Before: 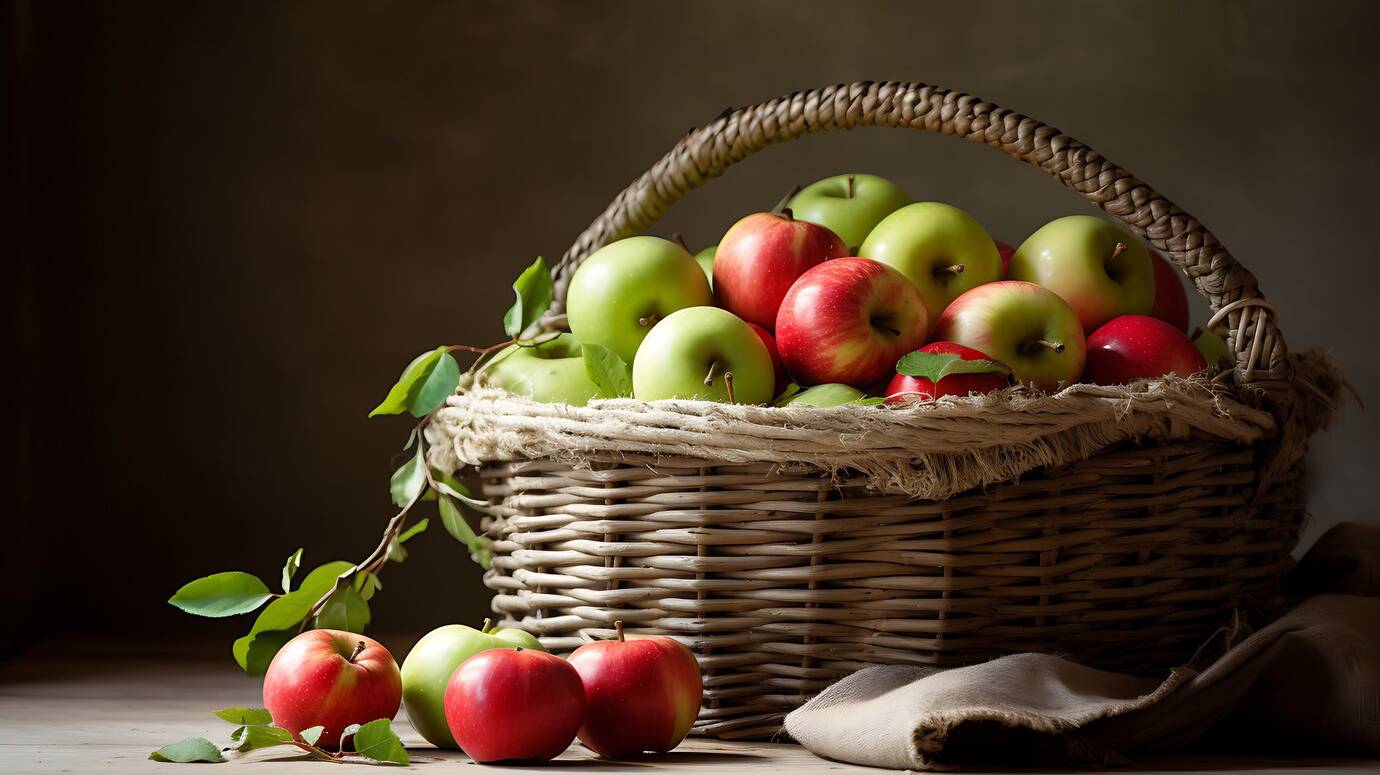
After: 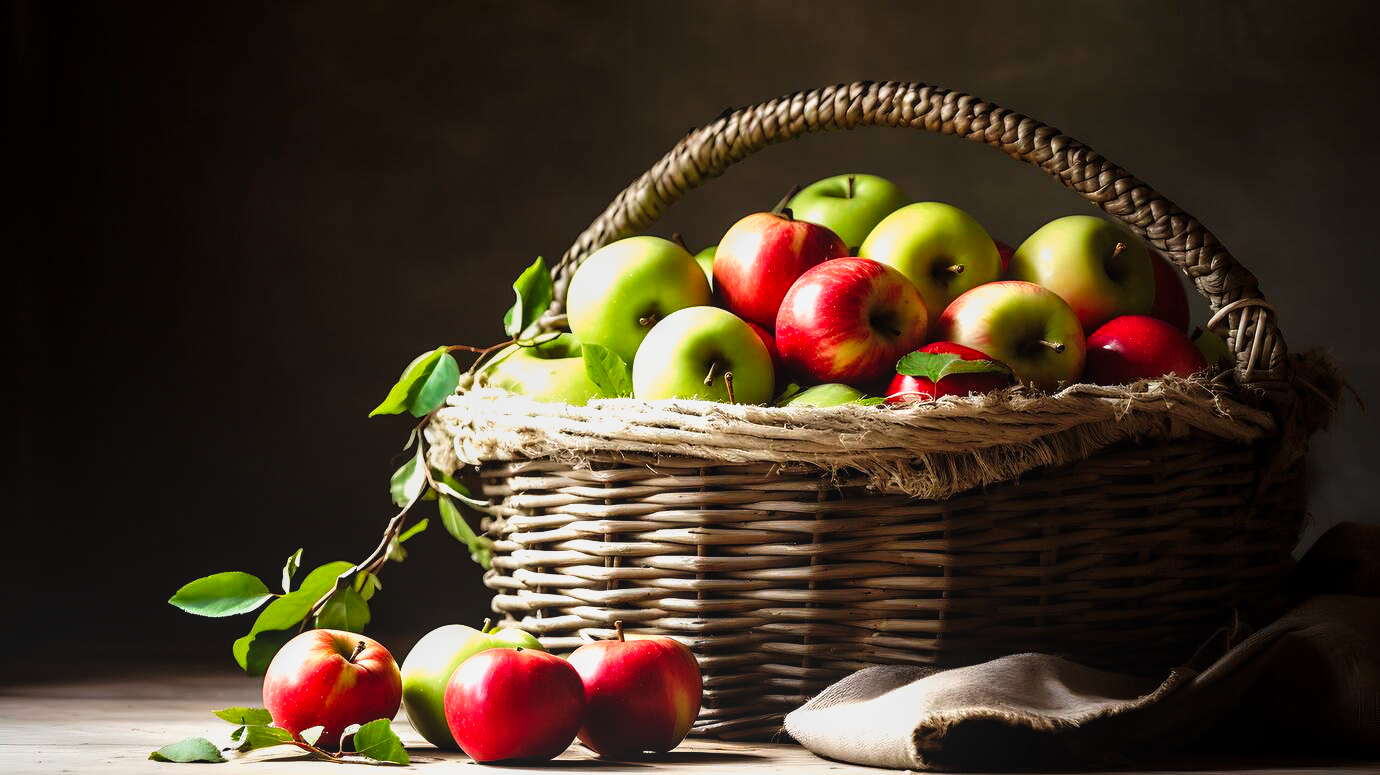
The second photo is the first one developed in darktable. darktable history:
tone equalizer: -8 EV -0.417 EV, -7 EV -0.389 EV, -6 EV -0.333 EV, -5 EV -0.222 EV, -3 EV 0.222 EV, -2 EV 0.333 EV, -1 EV 0.389 EV, +0 EV 0.417 EV, edges refinement/feathering 500, mask exposure compensation -1.25 EV, preserve details no
local contrast: detail 110%
tone curve: curves: ch0 [(0, 0) (0.003, 0.002) (0.011, 0.006) (0.025, 0.014) (0.044, 0.025) (0.069, 0.039) (0.1, 0.056) (0.136, 0.082) (0.177, 0.116) (0.224, 0.163) (0.277, 0.233) (0.335, 0.311) (0.399, 0.396) (0.468, 0.488) (0.543, 0.588) (0.623, 0.695) (0.709, 0.809) (0.801, 0.912) (0.898, 0.997) (1, 1)], preserve colors none
